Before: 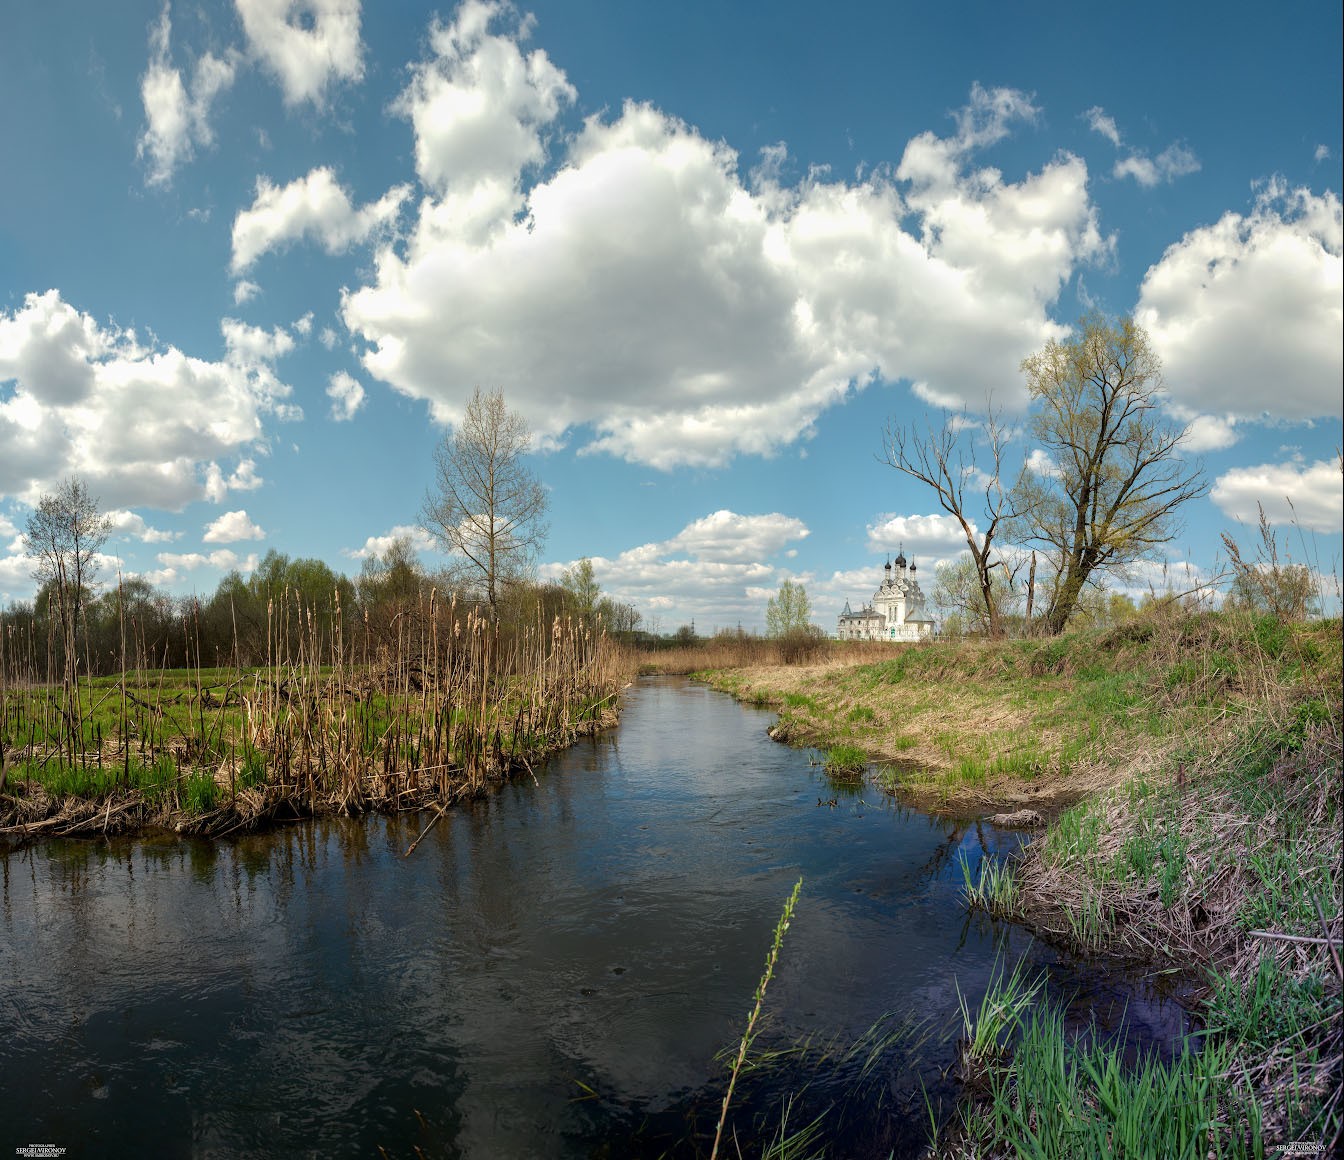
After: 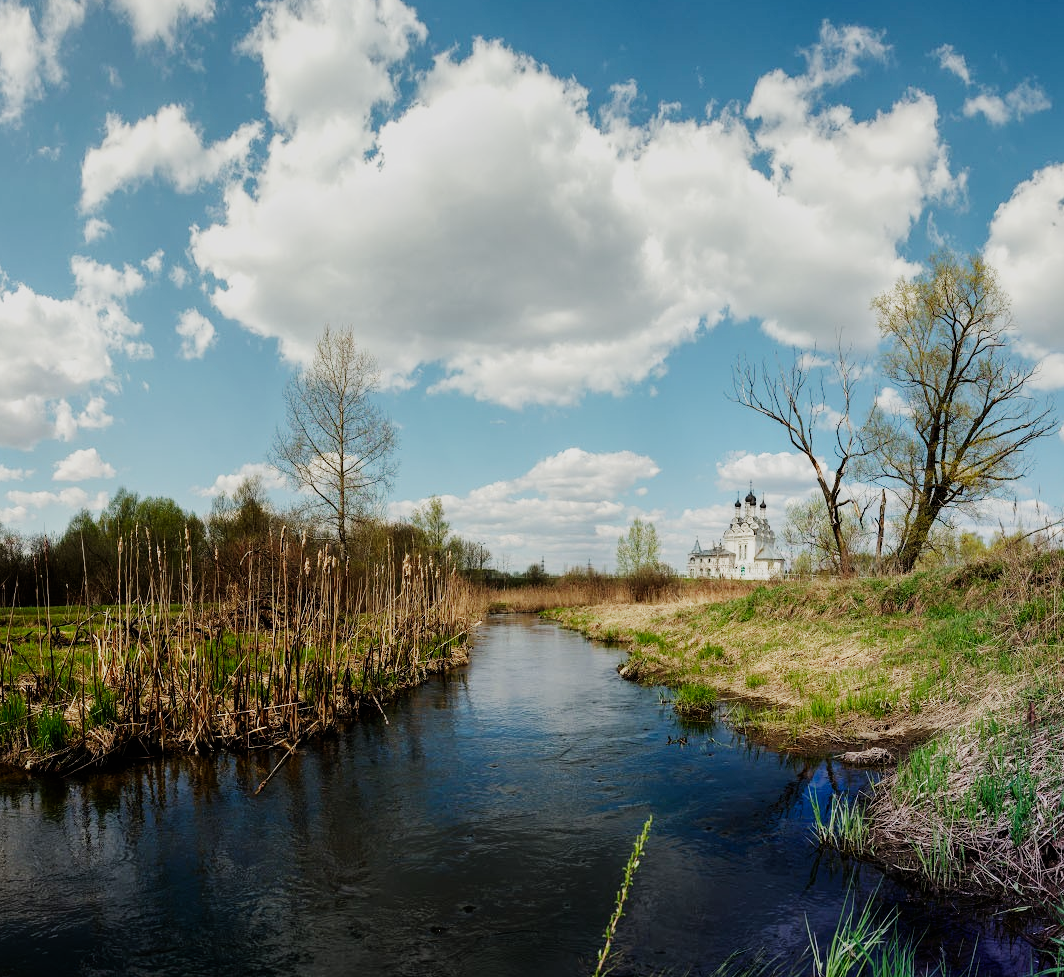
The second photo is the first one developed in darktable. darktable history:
sigmoid: contrast 1.69, skew -0.23, preserve hue 0%, red attenuation 0.1, red rotation 0.035, green attenuation 0.1, green rotation -0.017, blue attenuation 0.15, blue rotation -0.052, base primaries Rec2020
crop: left 11.225%, top 5.381%, right 9.565%, bottom 10.314%
